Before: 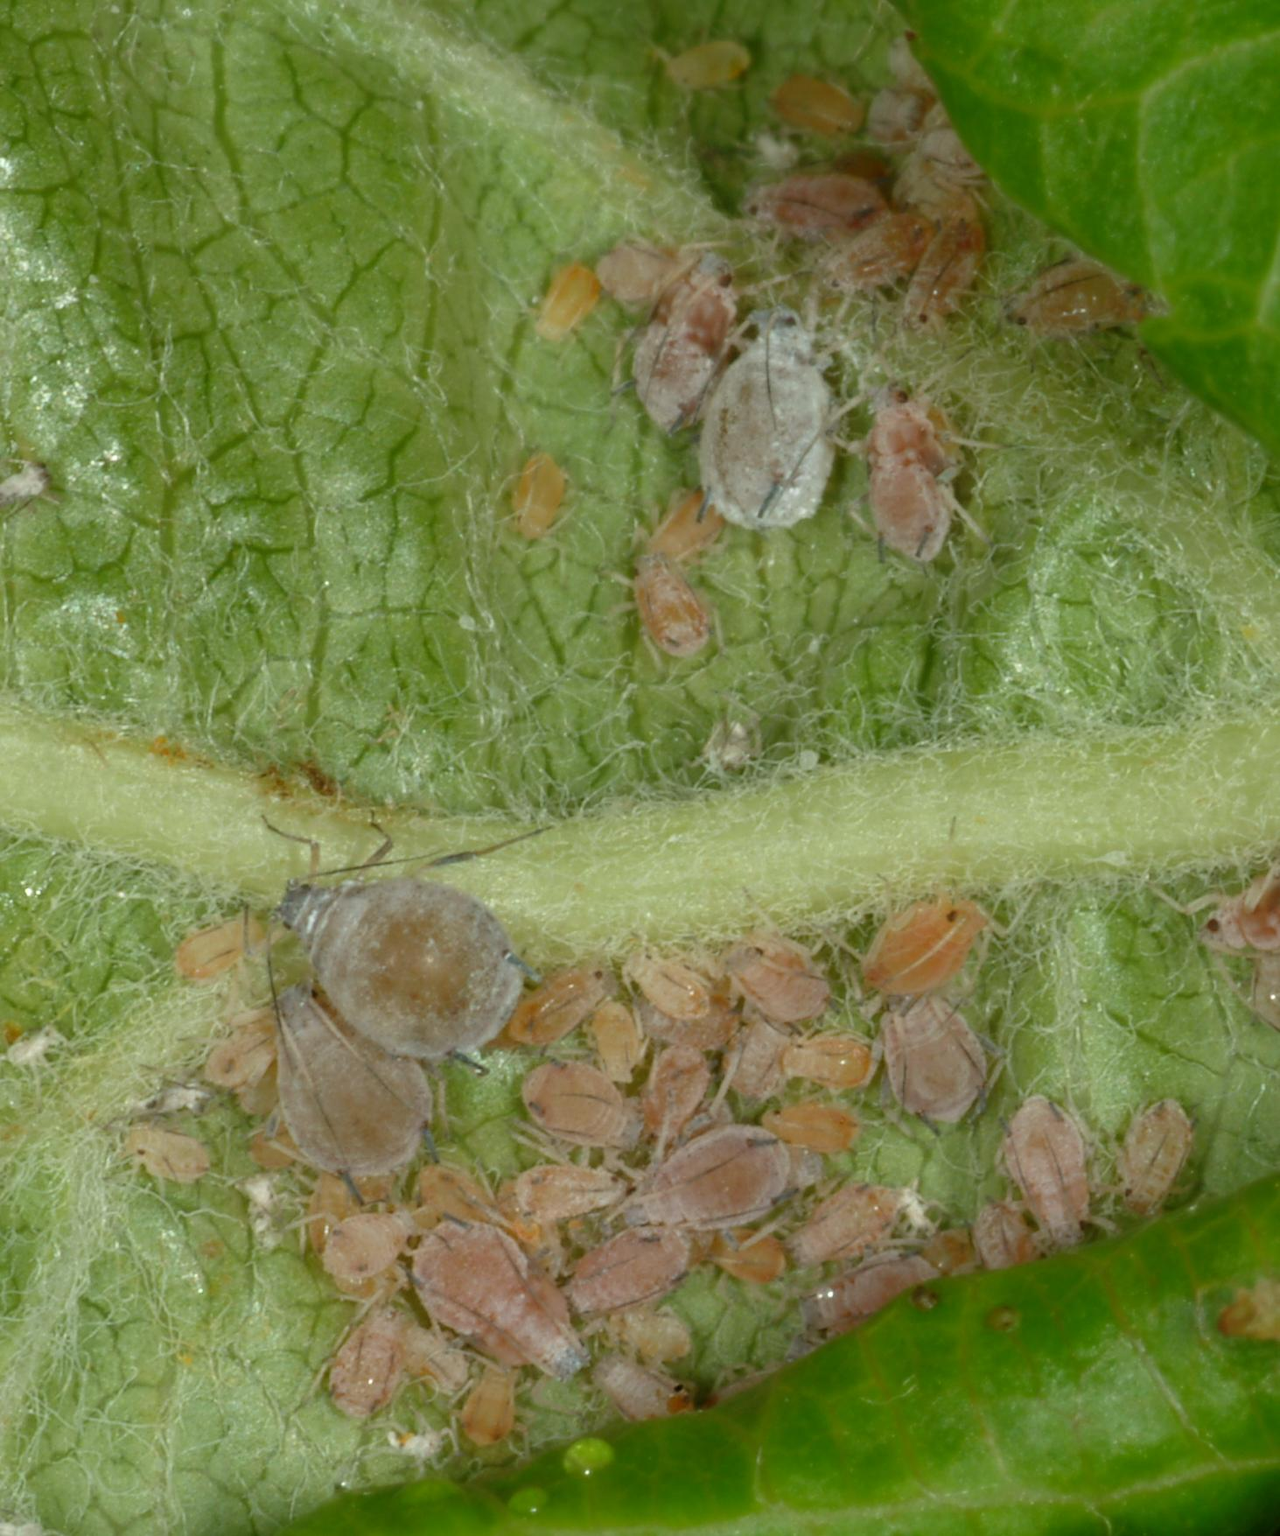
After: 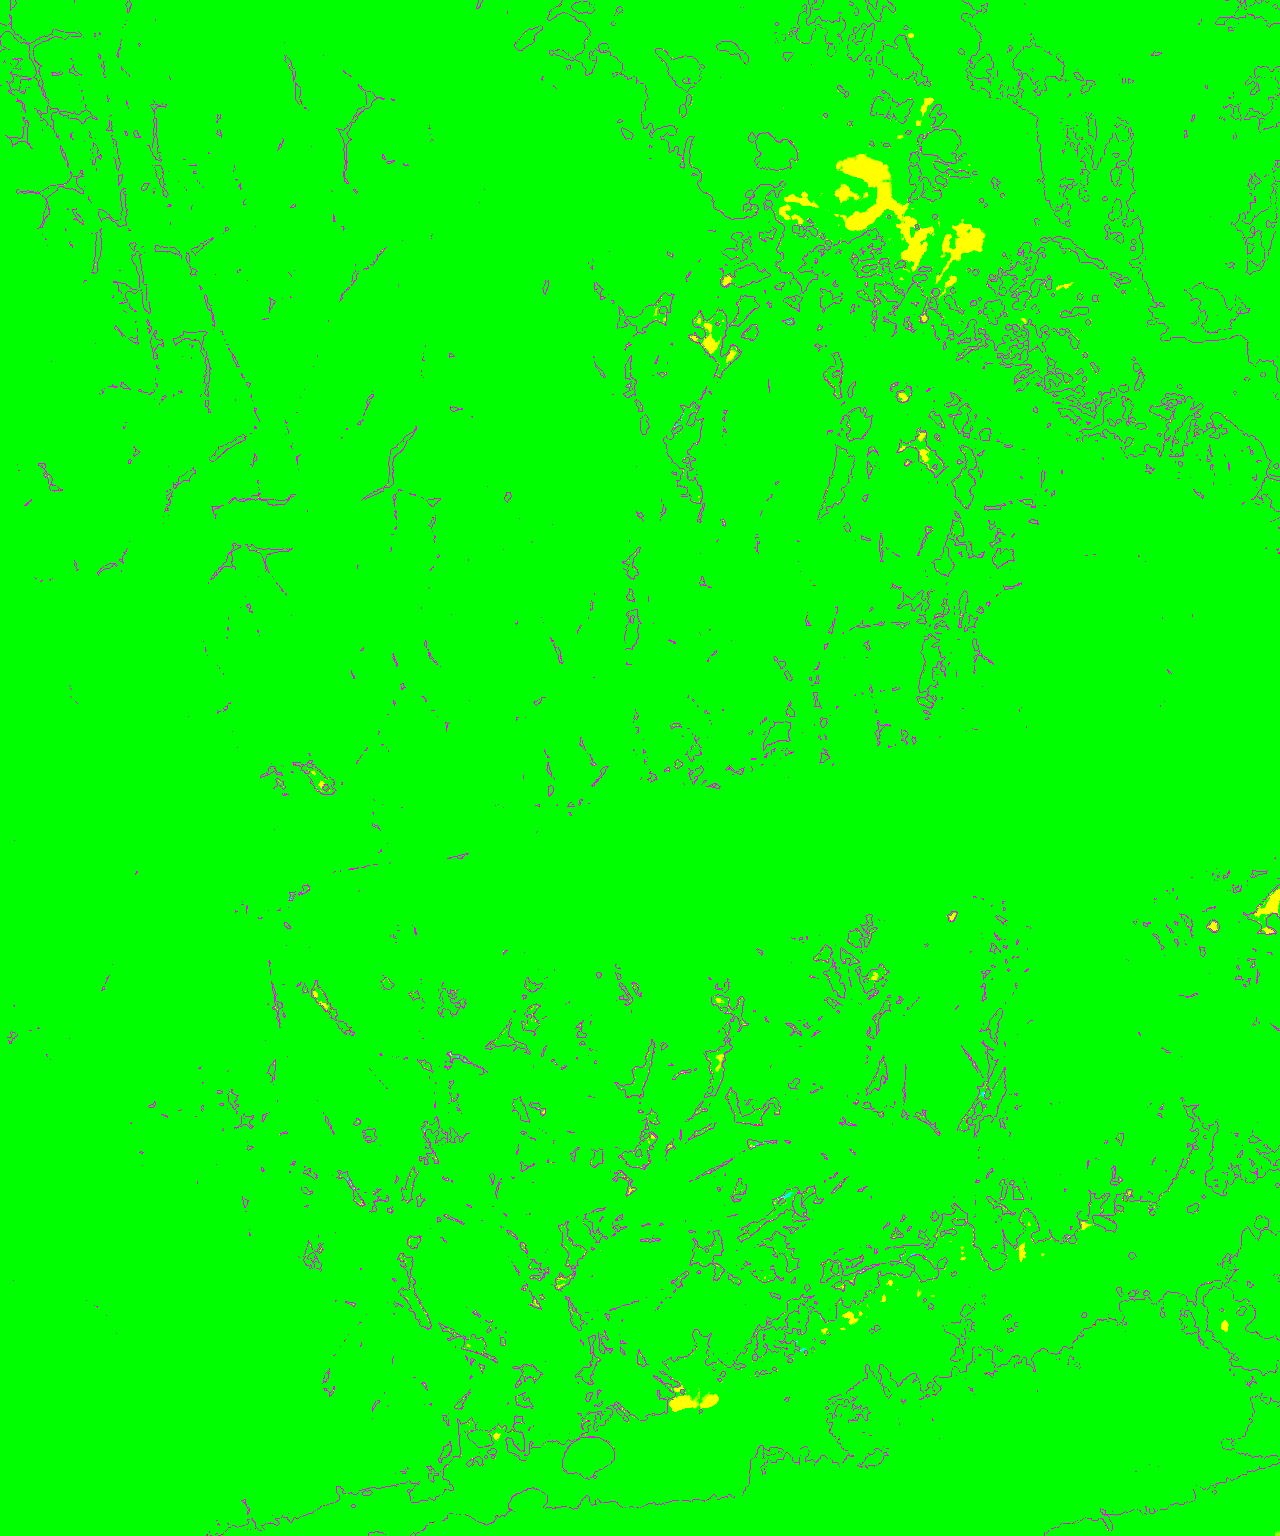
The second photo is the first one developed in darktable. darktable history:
contrast brightness saturation: contrast 0.2, brightness 0.16, saturation 0.22
exposure: exposure 8 EV, compensate highlight preservation false
color balance rgb: shadows lift › luminance -21.66%, shadows lift › chroma 6.57%, shadows lift › hue 270°, power › chroma 0.68%, power › hue 60°, highlights gain › luminance 6.08%, highlights gain › chroma 1.33%, highlights gain › hue 90°, global offset › luminance -0.87%, perceptual saturation grading › global saturation 26.86%, perceptual saturation grading › highlights -28.39%, perceptual saturation grading › mid-tones 15.22%, perceptual saturation grading › shadows 33.98%, perceptual brilliance grading › highlights 10%, perceptual brilliance grading › mid-tones 5%
color balance: mode lift, gamma, gain (sRGB), lift [0.997, 0.979, 1.021, 1.011], gamma [1, 1.084, 0.916, 0.998], gain [1, 0.87, 1.13, 1.101], contrast 4.55%, contrast fulcrum 38.24%, output saturation 104.09%
